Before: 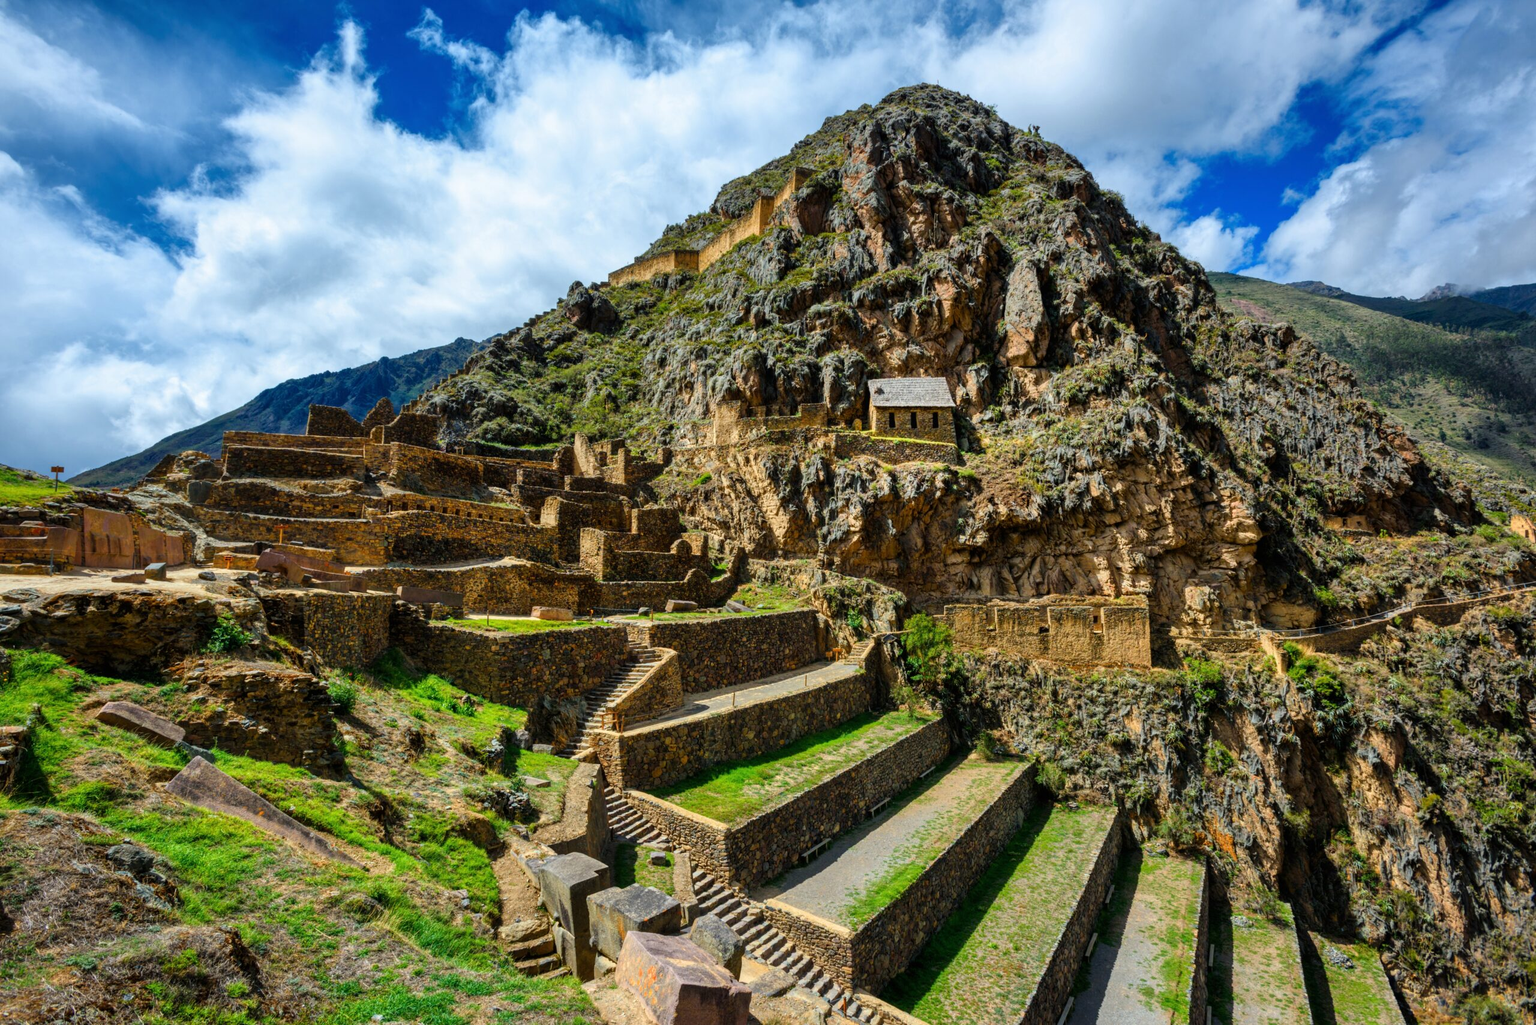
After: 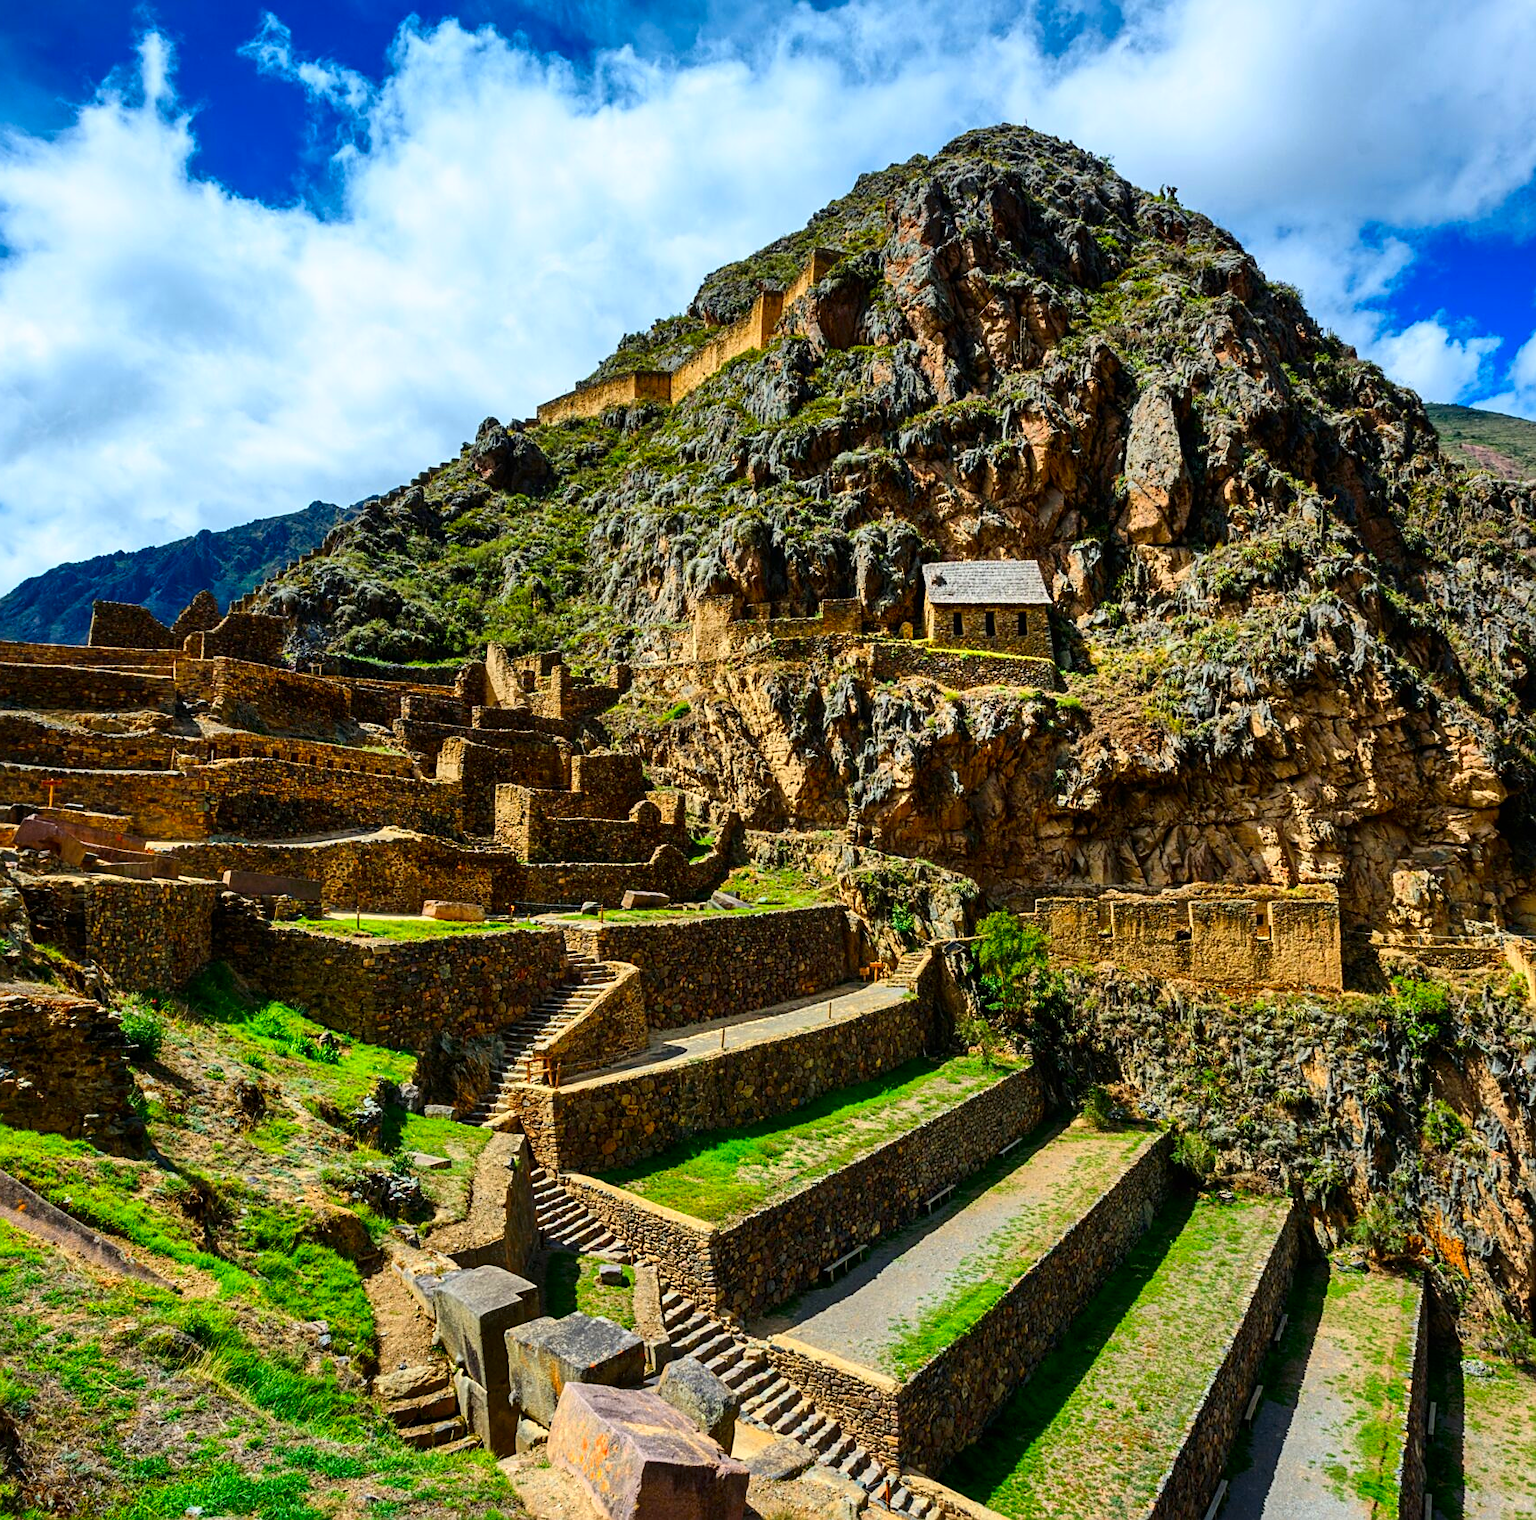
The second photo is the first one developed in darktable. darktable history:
contrast brightness saturation: contrast 0.162, saturation 0.326
crop and rotate: left 16.056%, right 16.546%
sharpen: on, module defaults
